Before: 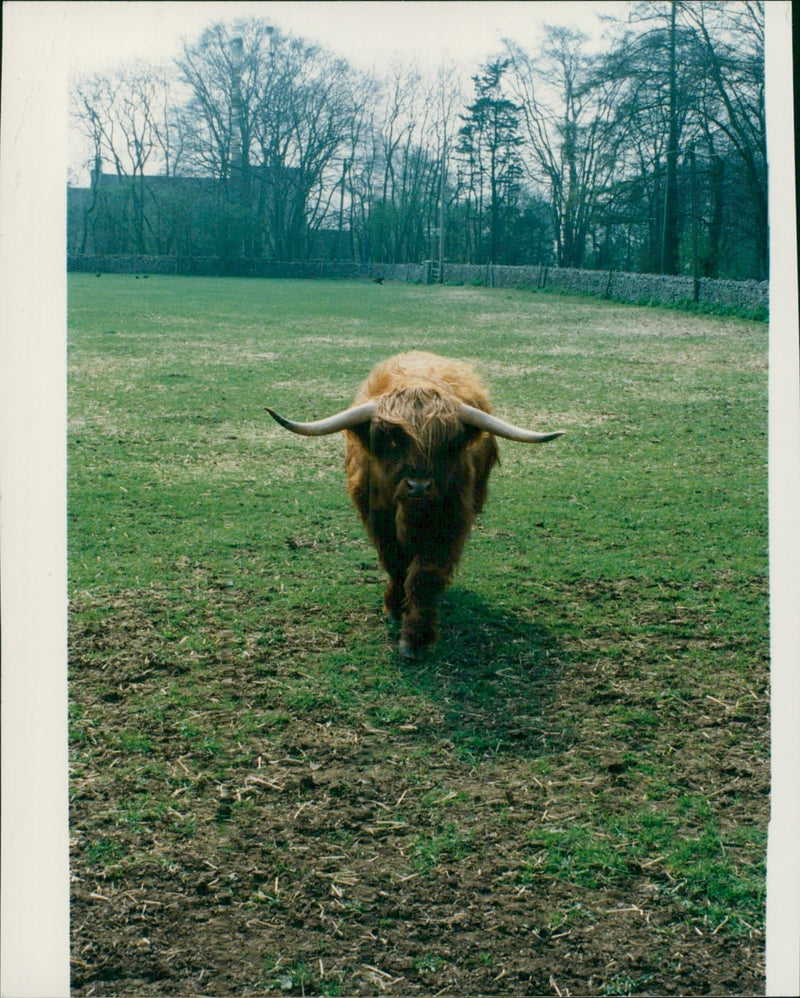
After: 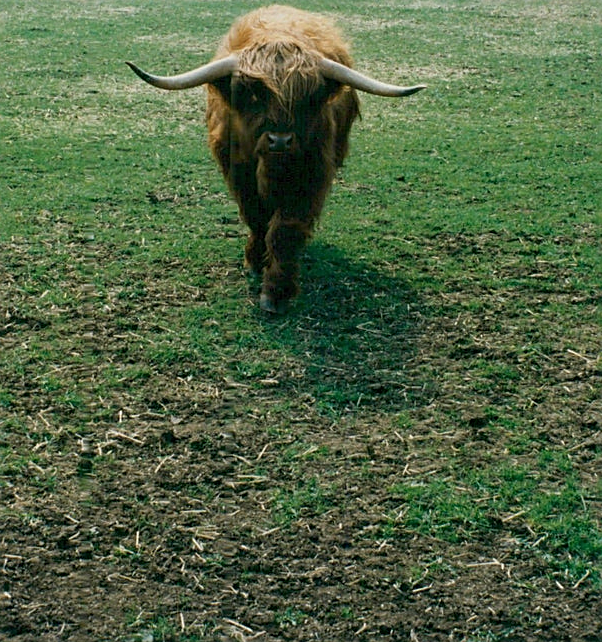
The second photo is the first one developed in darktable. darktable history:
sharpen: on, module defaults
crop and rotate: left 17.42%, top 34.759%, right 7.31%, bottom 0.9%
